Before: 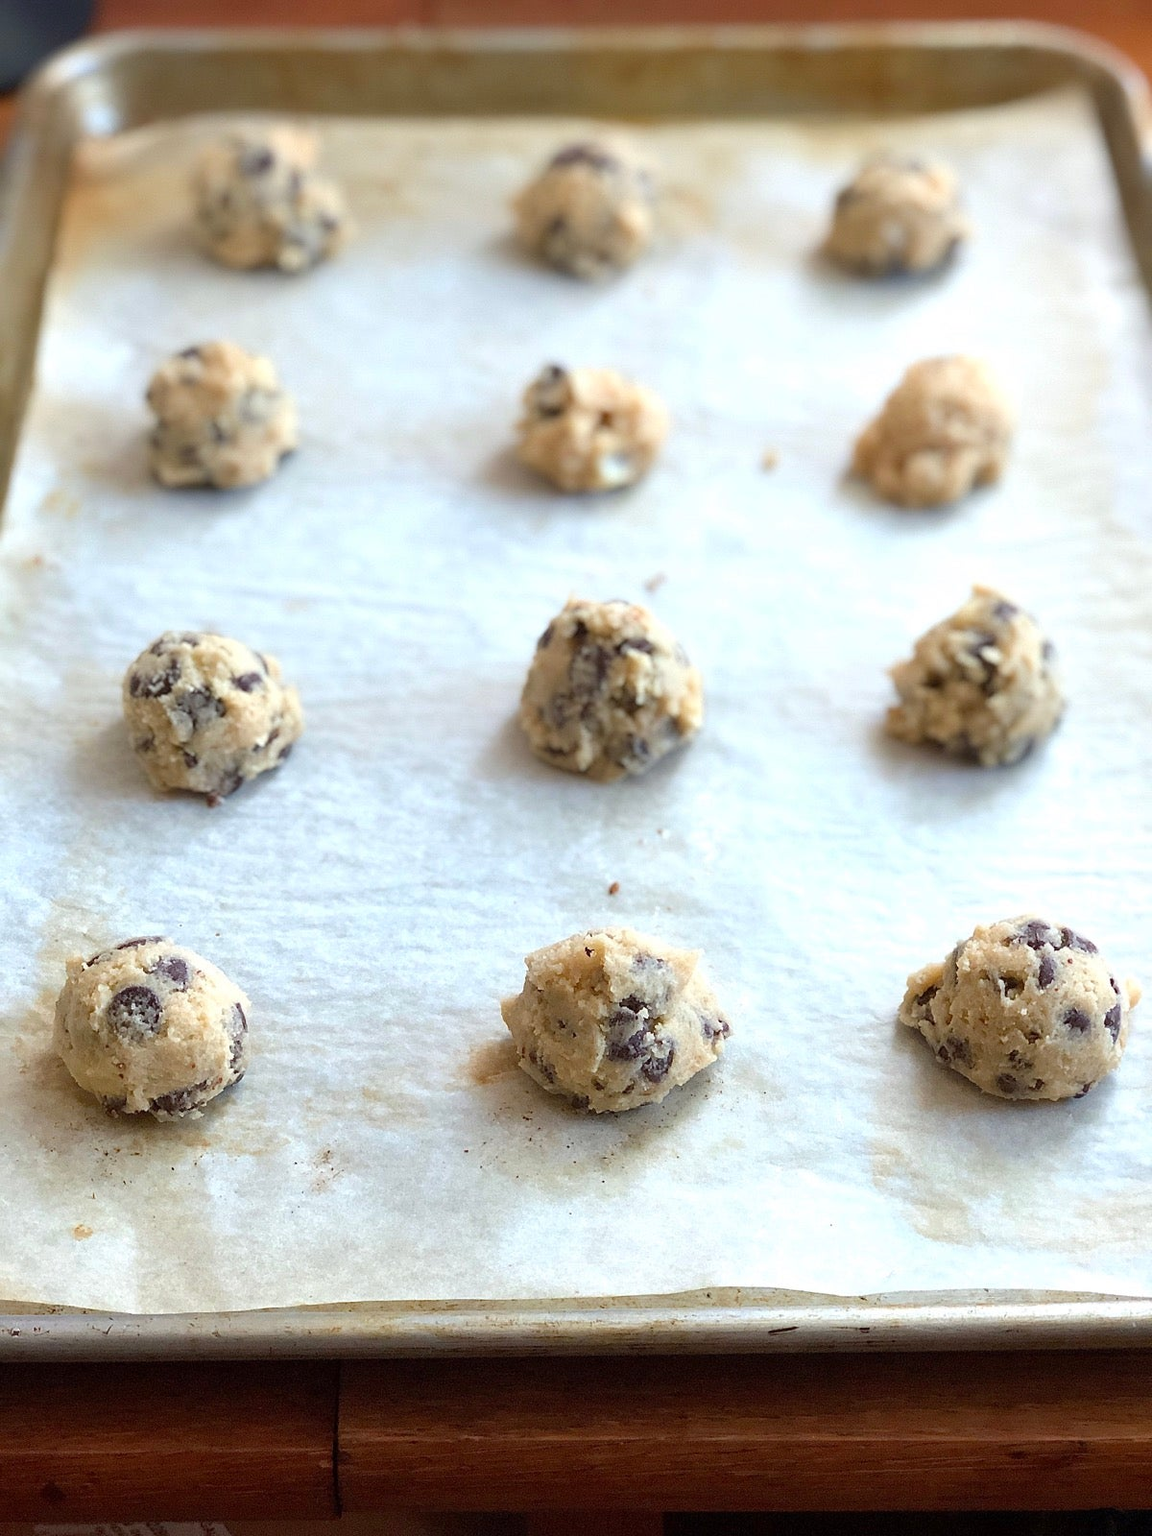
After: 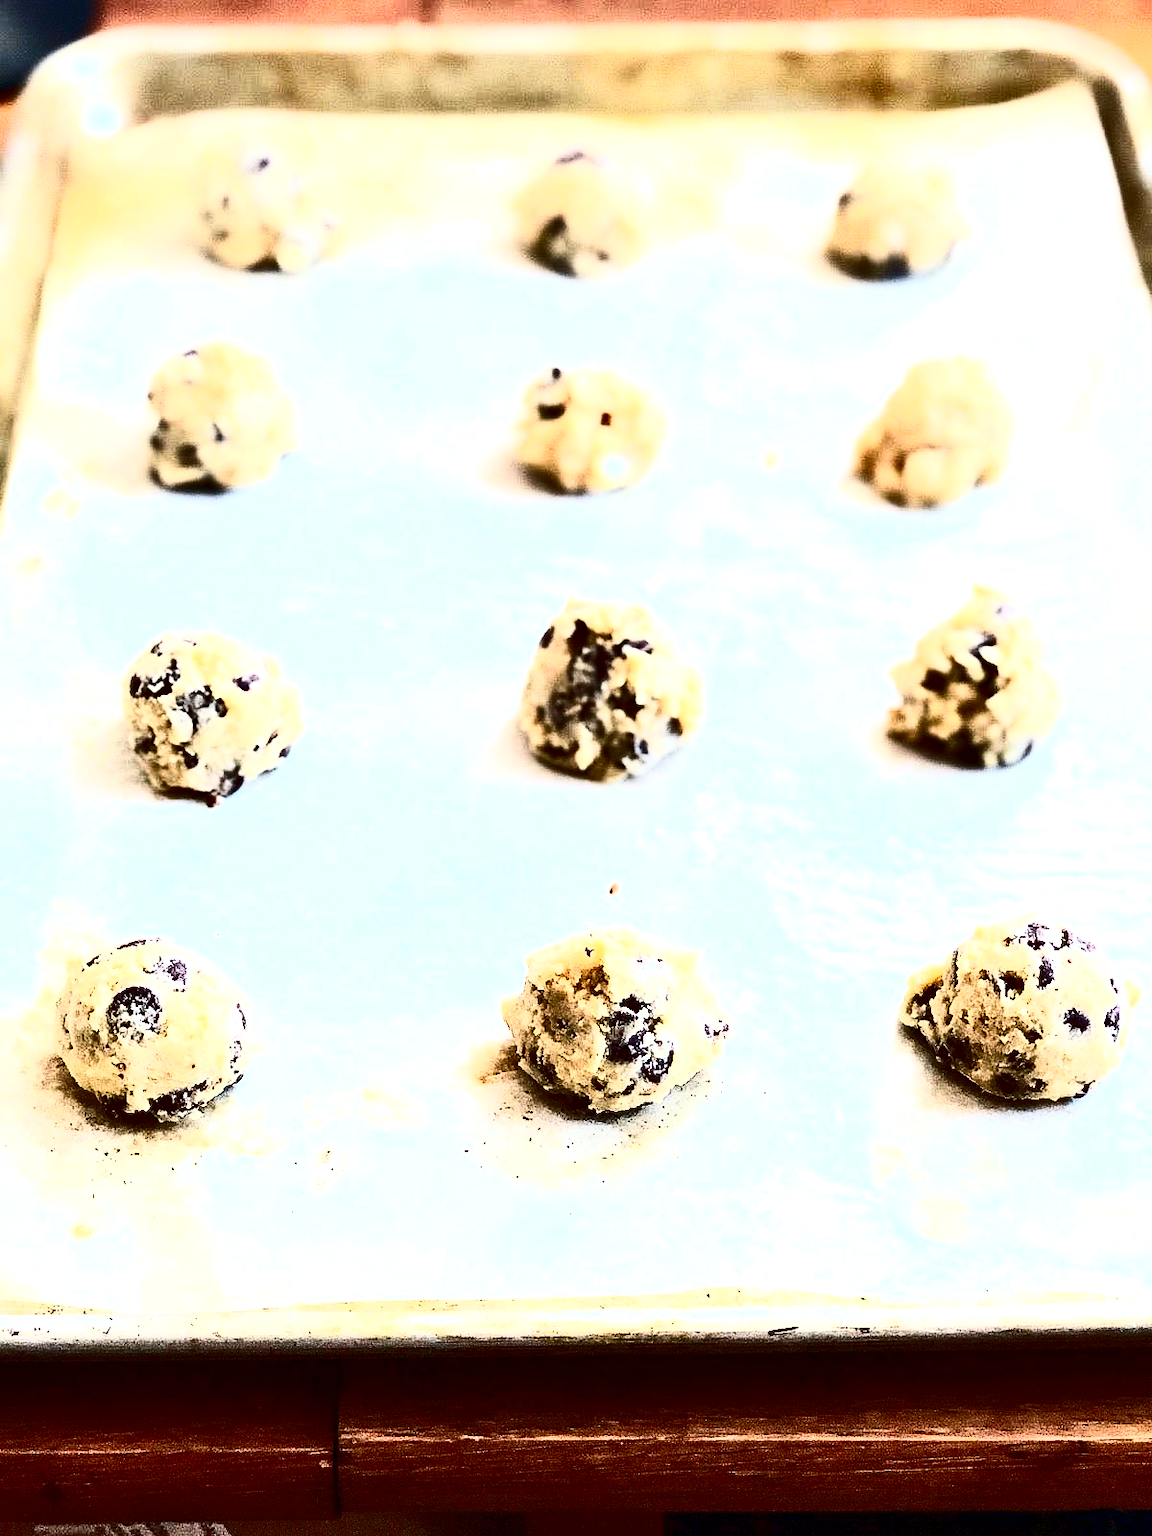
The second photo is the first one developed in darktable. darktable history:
exposure: black level correction 0, exposure 1.34 EV, compensate highlight preservation false
contrast equalizer: octaves 7, y [[0.6 ×6], [0.55 ×6], [0 ×6], [0 ×6], [0 ×6]]
contrast brightness saturation: contrast 0.948, brightness 0.202
